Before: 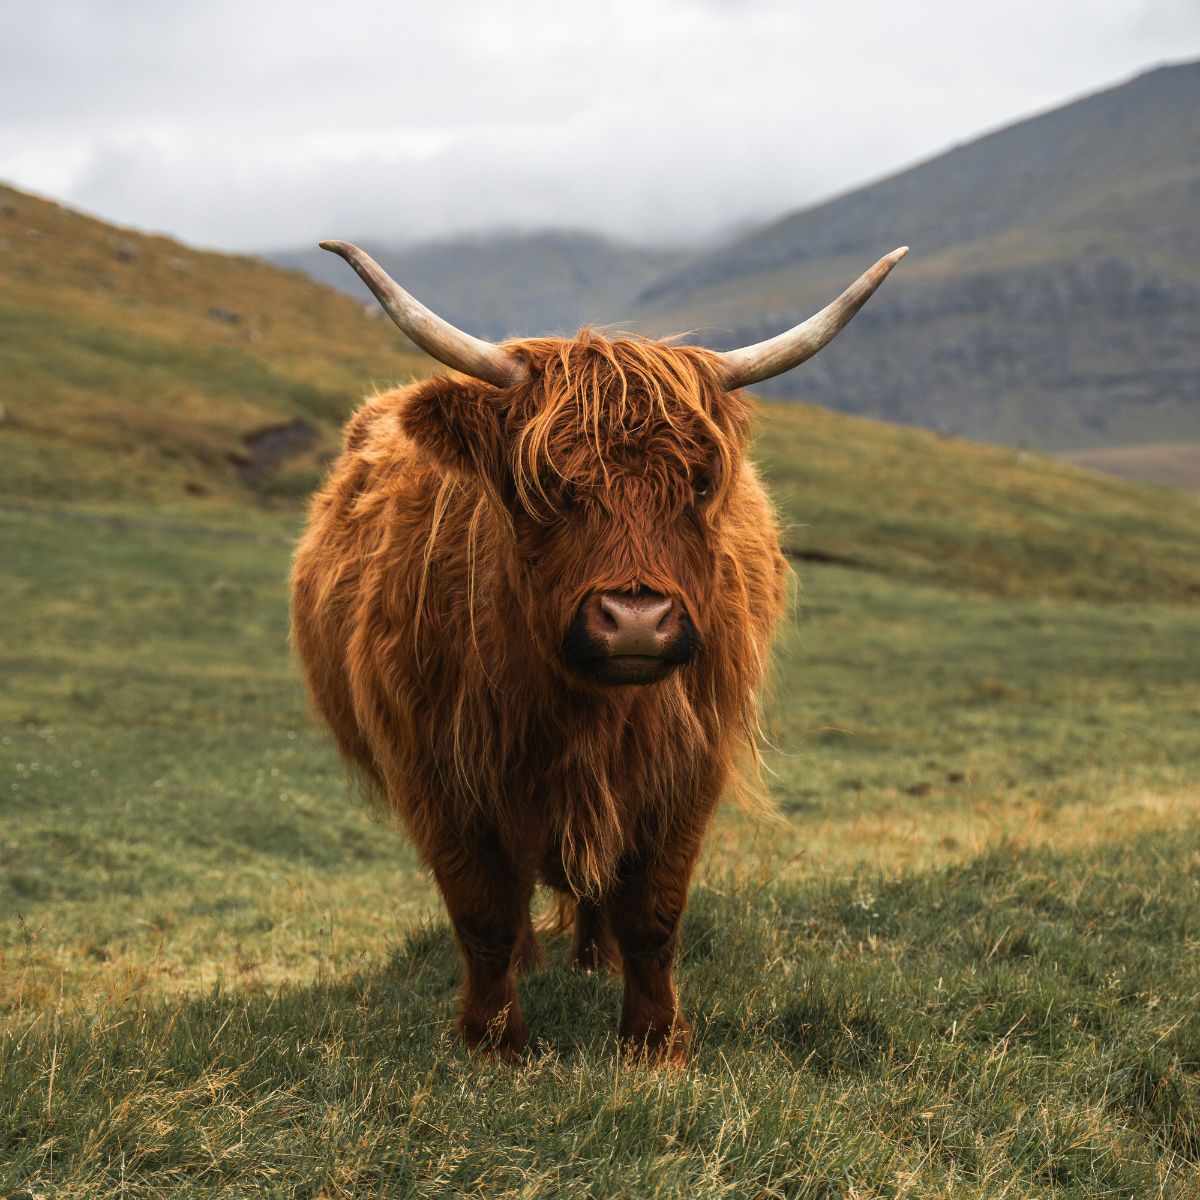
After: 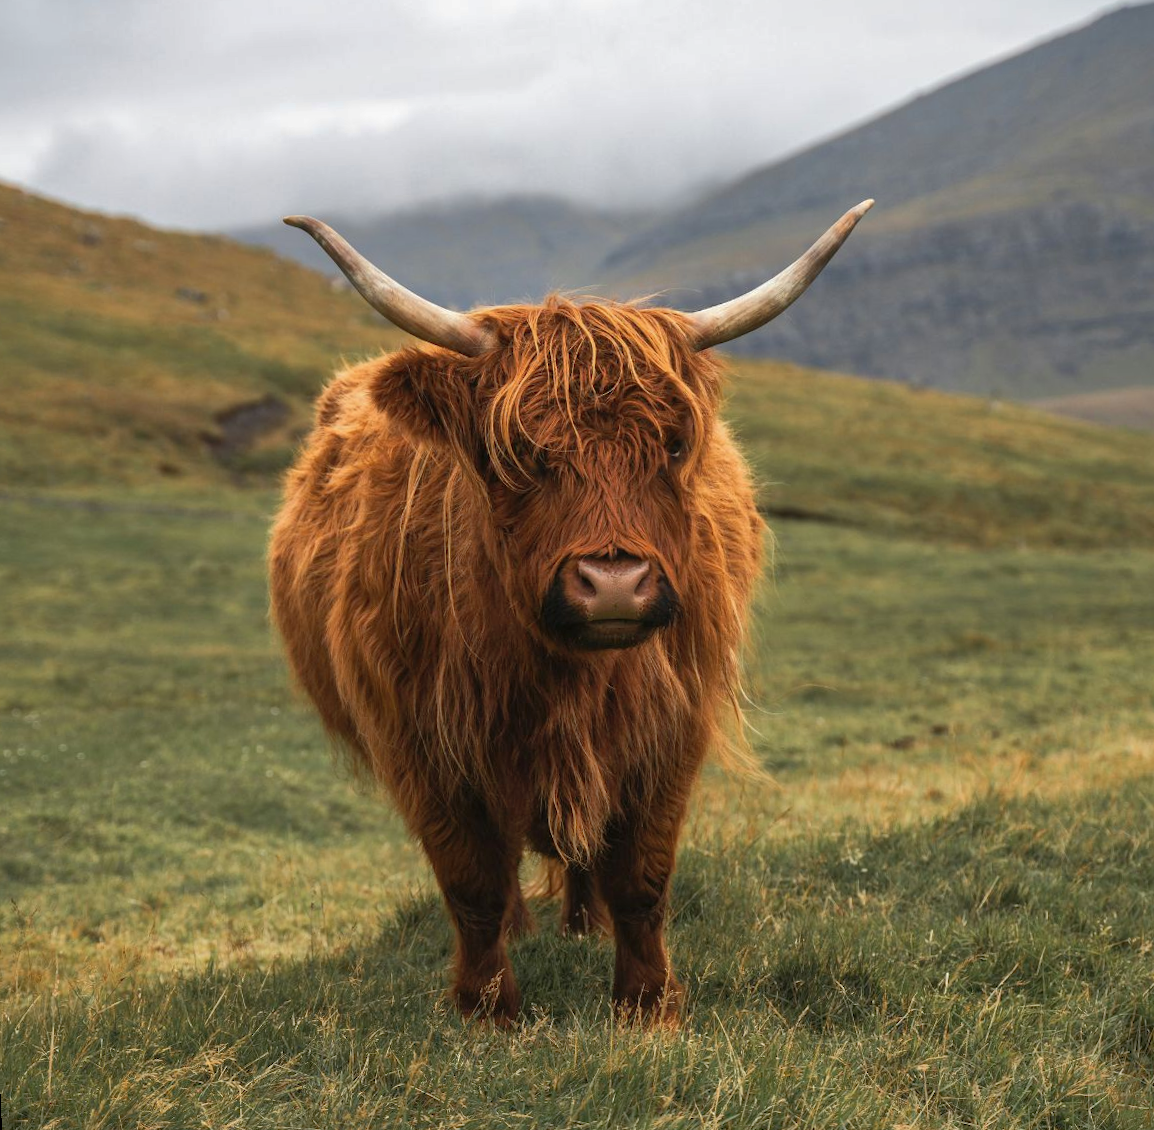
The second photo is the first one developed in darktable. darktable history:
rotate and perspective: rotation -2.12°, lens shift (vertical) 0.009, lens shift (horizontal) -0.008, automatic cropping original format, crop left 0.036, crop right 0.964, crop top 0.05, crop bottom 0.959
shadows and highlights: on, module defaults
